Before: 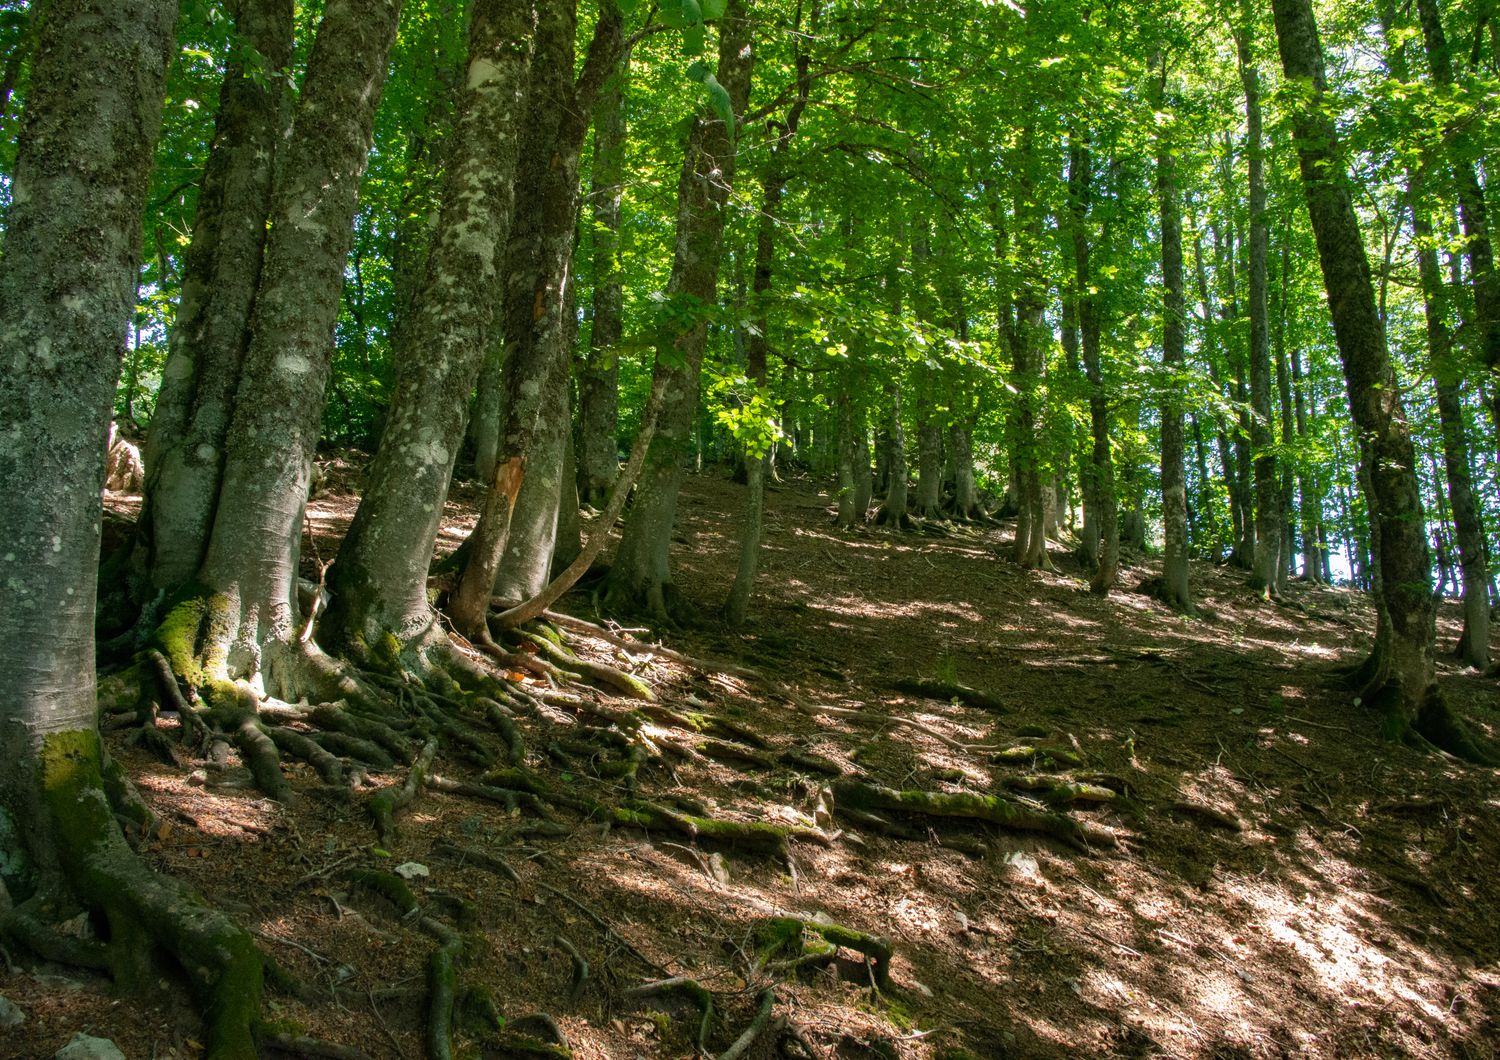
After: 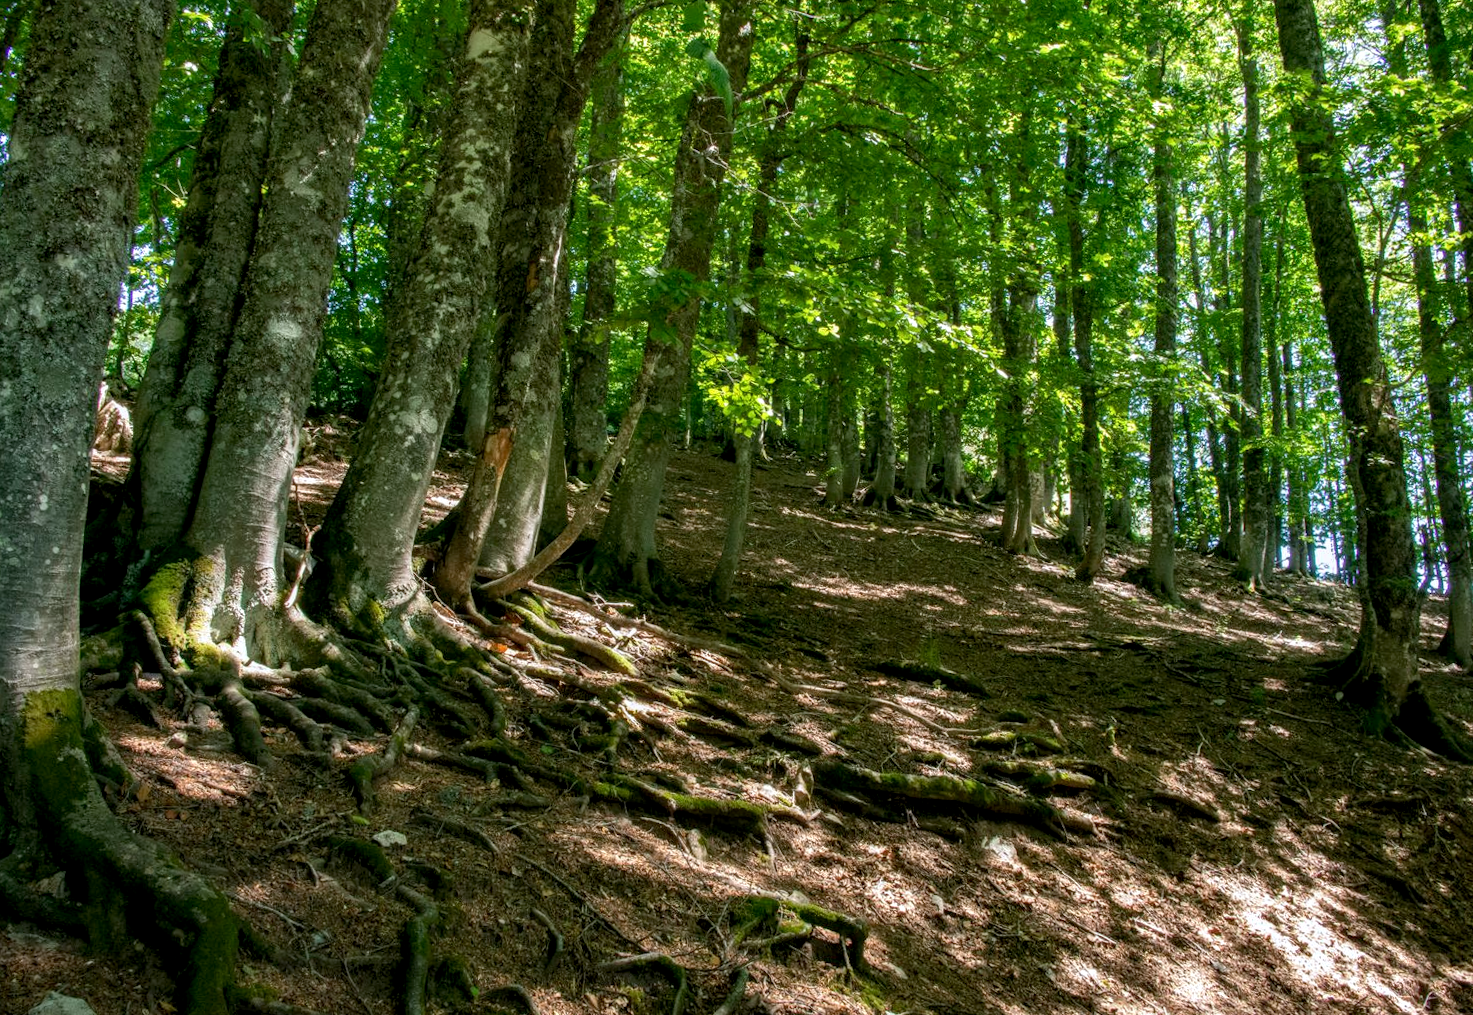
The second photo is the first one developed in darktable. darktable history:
rotate and perspective: rotation 1.57°, crop left 0.018, crop right 0.982, crop top 0.039, crop bottom 0.961
local contrast: on, module defaults
exposure: black level correction 0.004, exposure 0.014 EV, compensate highlight preservation false
white balance: red 0.983, blue 1.036
